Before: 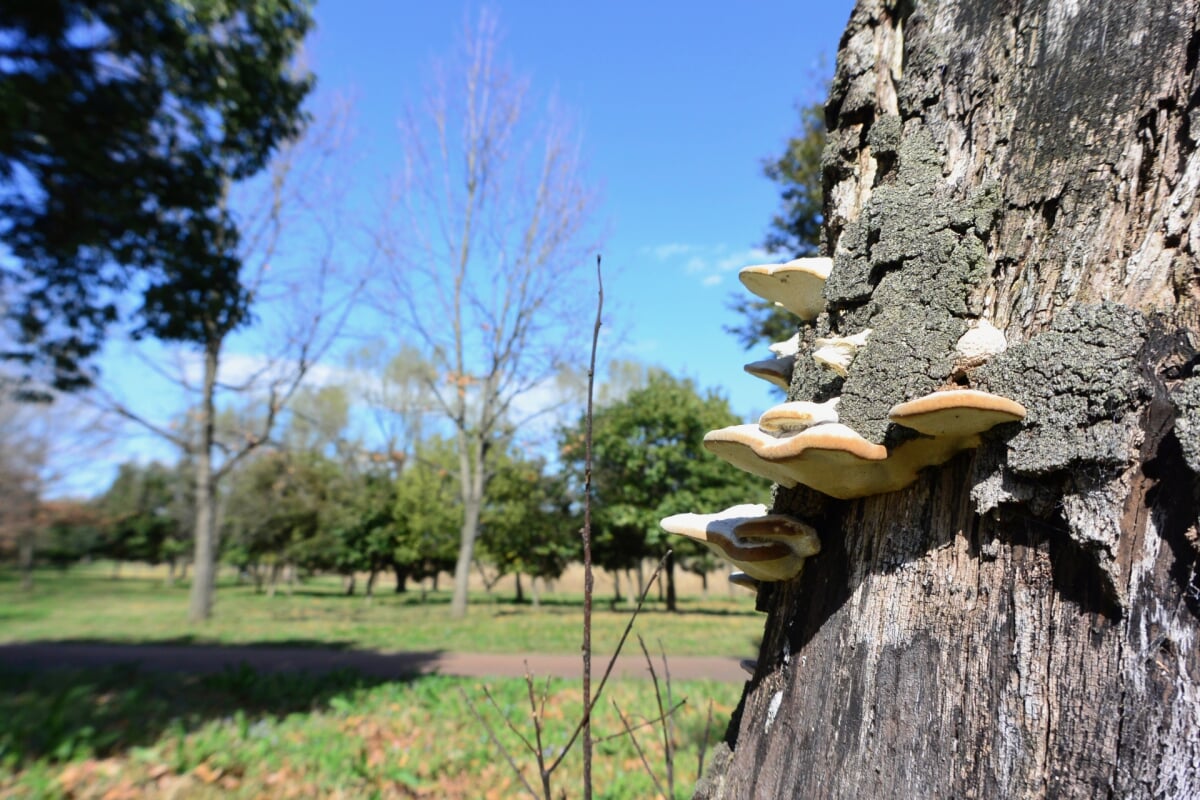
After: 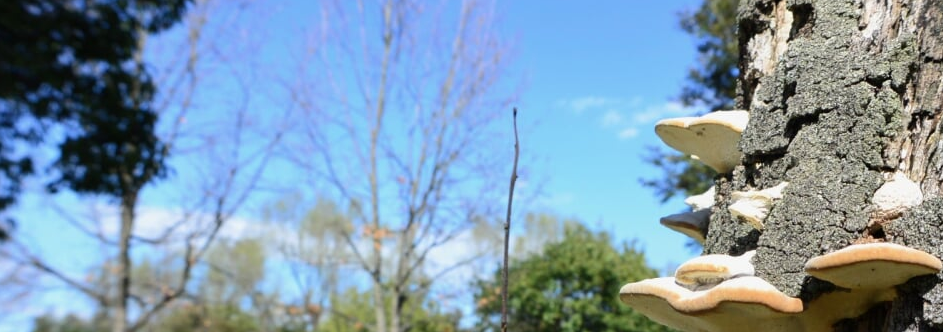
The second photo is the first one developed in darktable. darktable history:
crop: left 7.036%, top 18.398%, right 14.379%, bottom 40.043%
